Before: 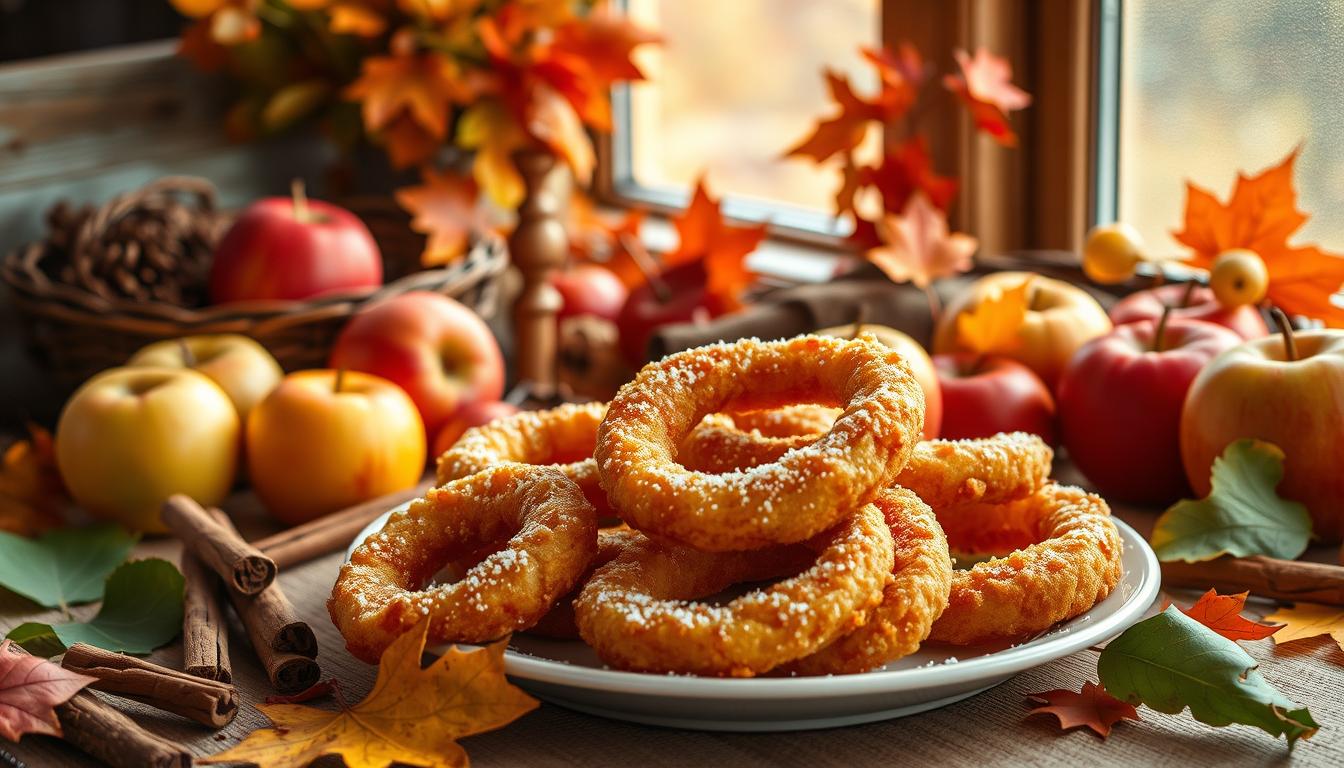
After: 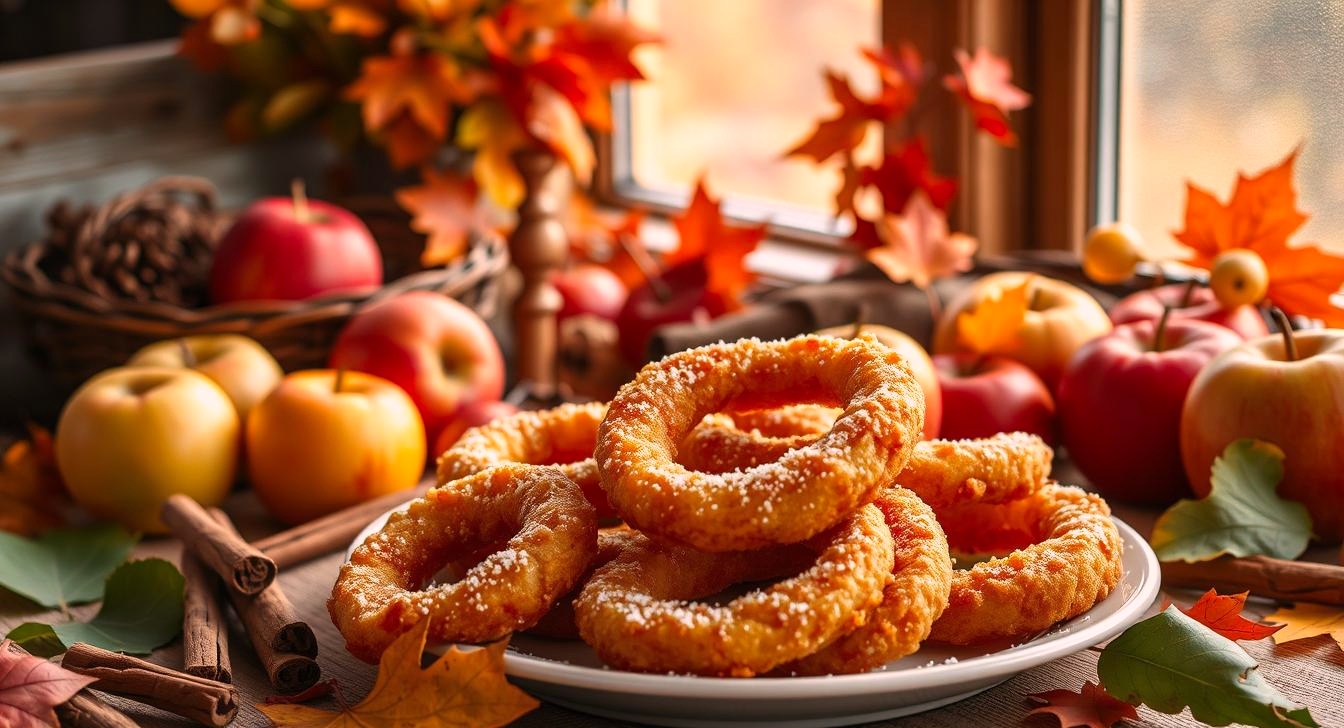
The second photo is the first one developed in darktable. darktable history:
crop and rotate: top 0%, bottom 5.097%
color correction: highlights a* 14.52, highlights b* 4.84
